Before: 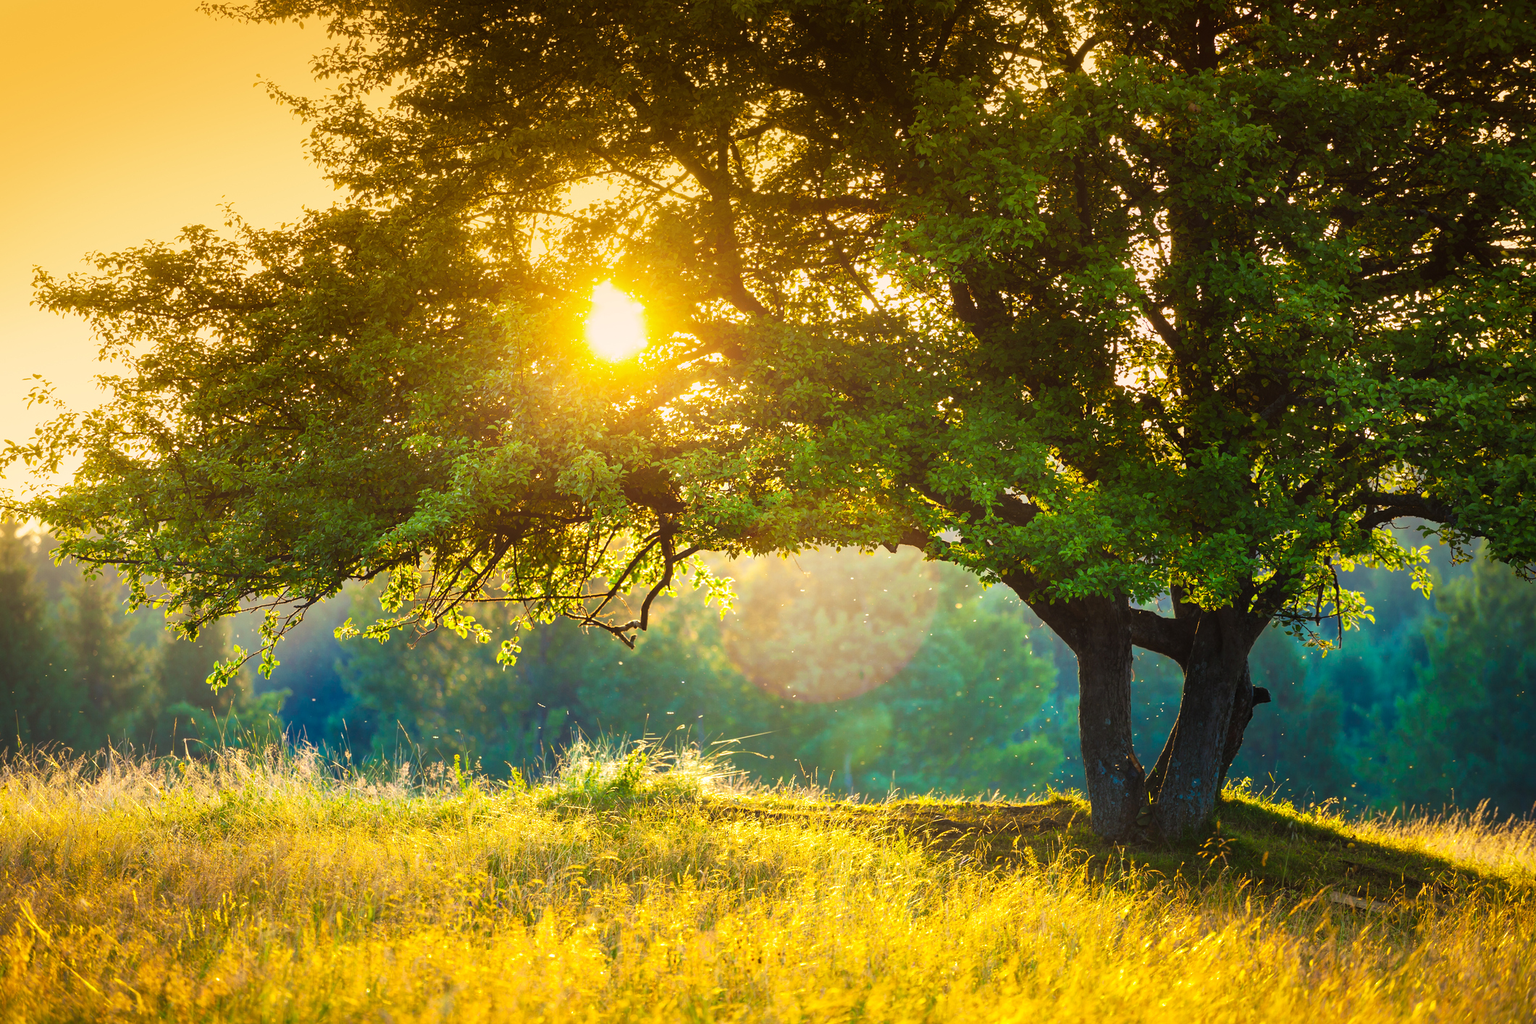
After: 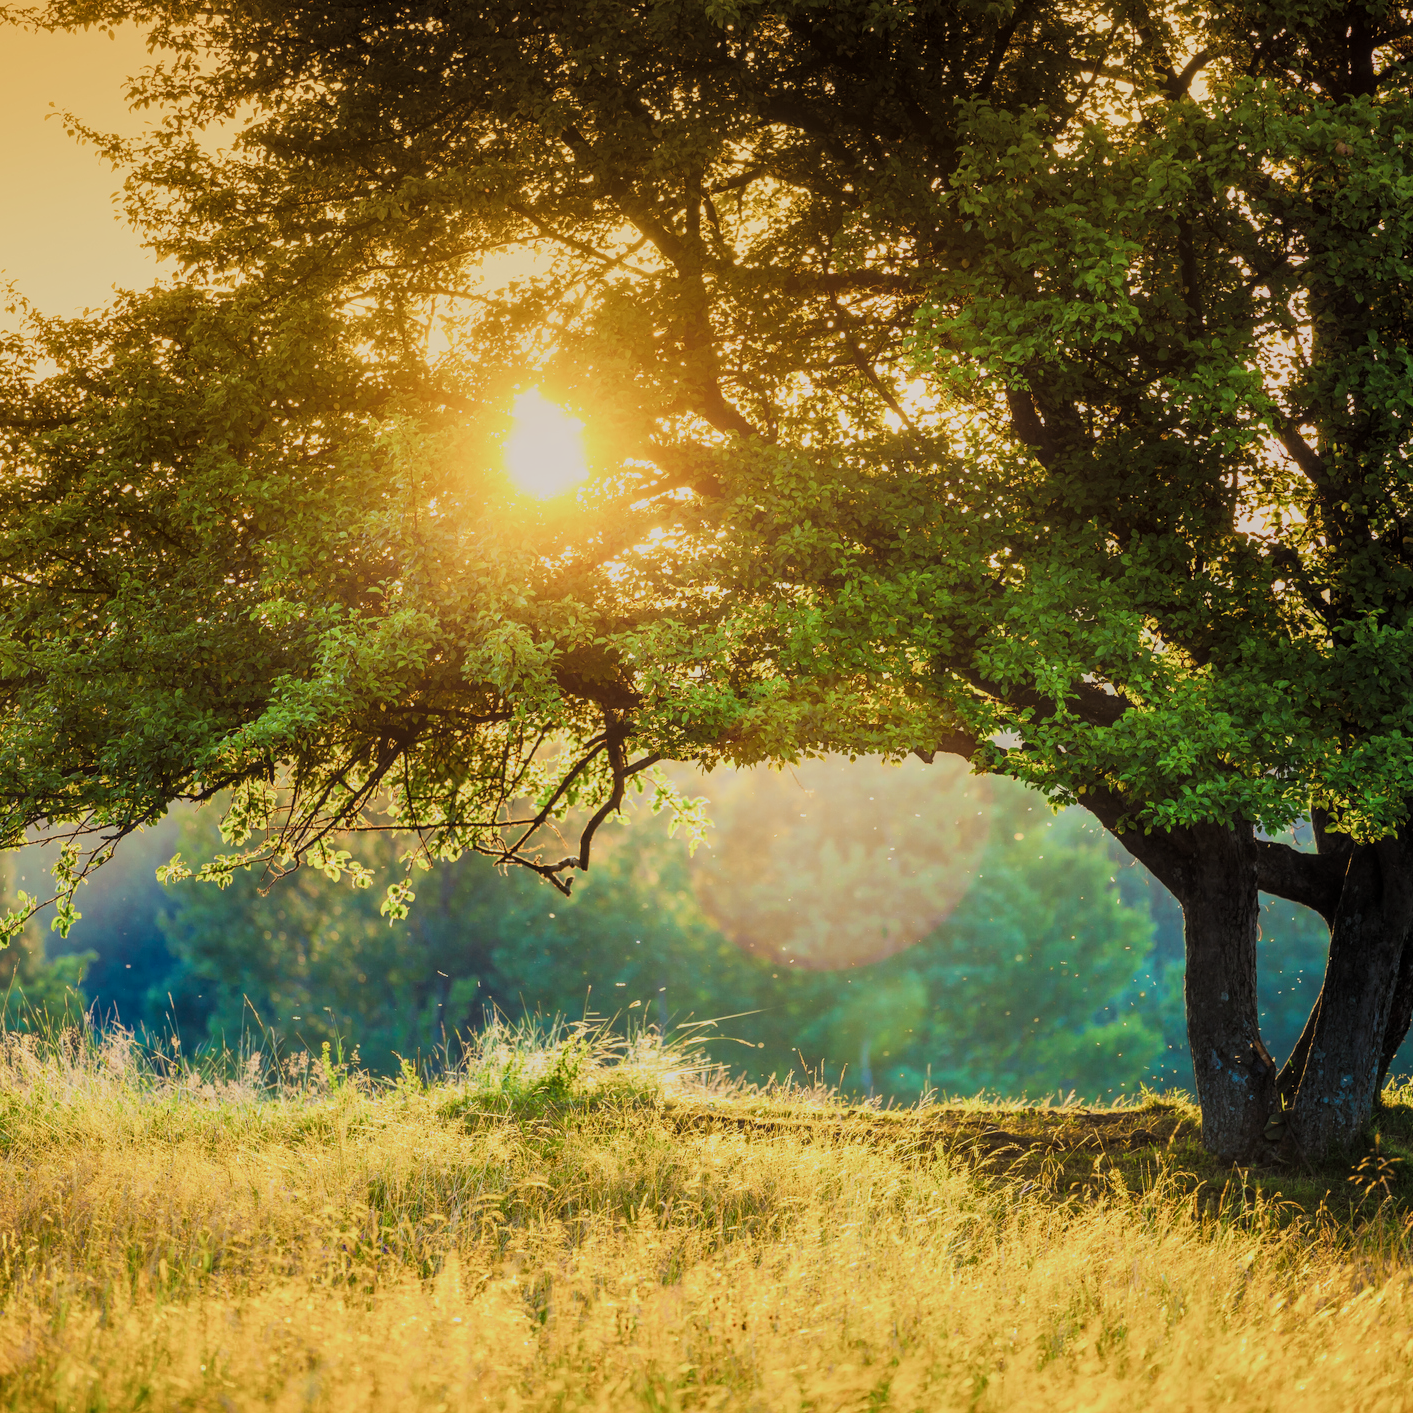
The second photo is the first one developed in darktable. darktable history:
local contrast: on, module defaults
filmic rgb: black relative exposure -7.65 EV, white relative exposure 4.56 EV, hardness 3.61, preserve chrominance RGB euclidean norm, color science v5 (2021), contrast in shadows safe, contrast in highlights safe
crop and rotate: left 14.41%, right 18.956%
